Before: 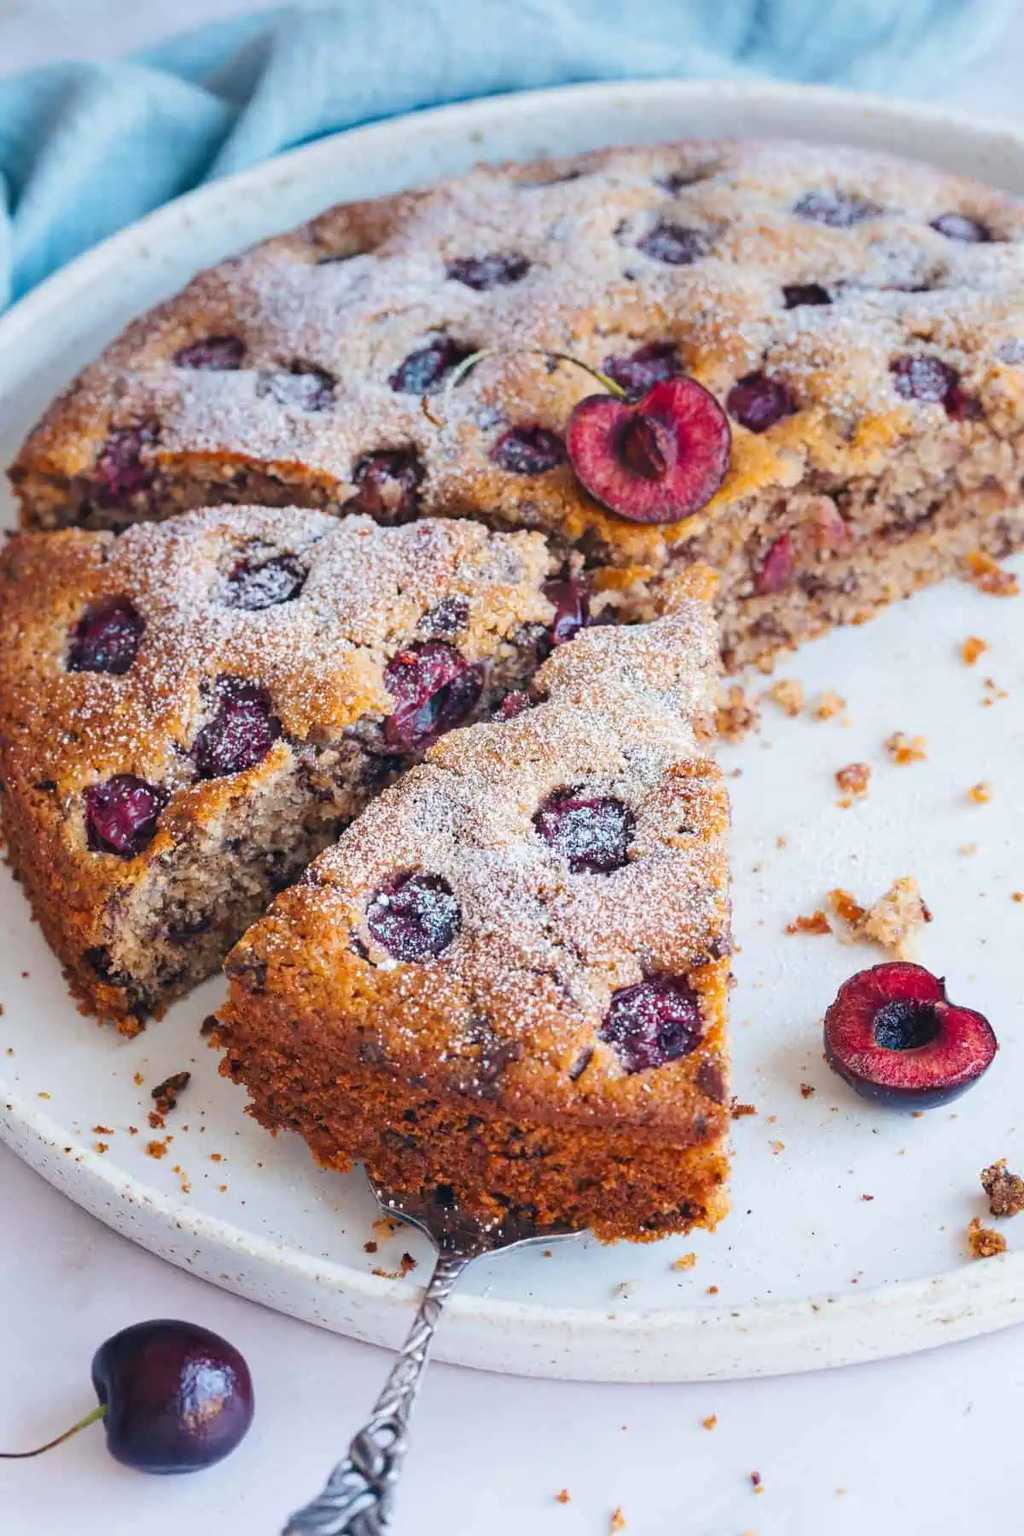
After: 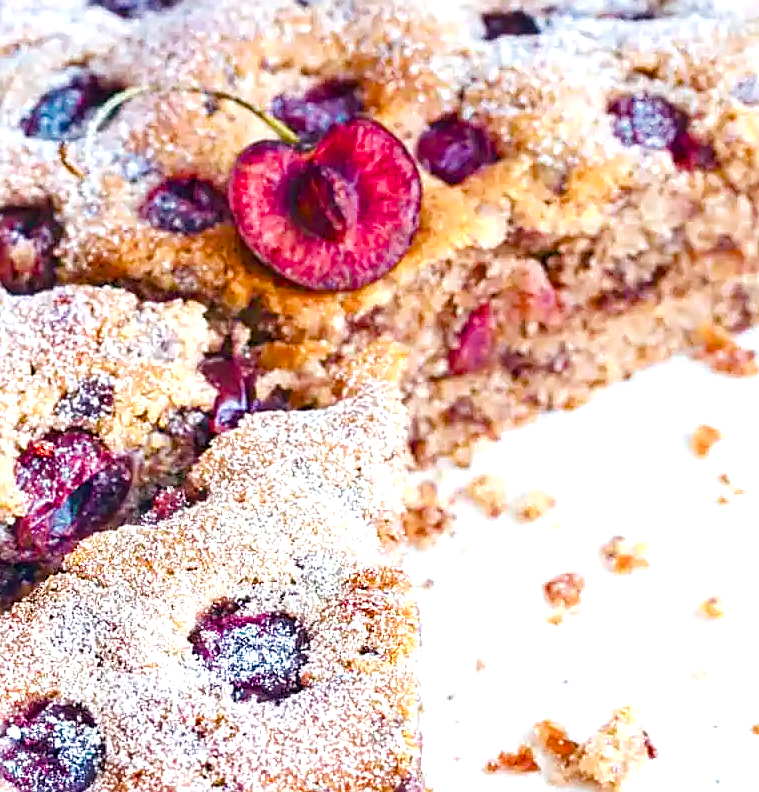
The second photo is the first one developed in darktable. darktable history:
exposure: exposure 0.606 EV, compensate exposure bias true, compensate highlight preservation false
crop: left 36.269%, top 17.911%, right 0.478%, bottom 38.078%
sharpen: on, module defaults
color balance rgb: power › hue 327.9°, perceptual saturation grading › global saturation 24.845%, perceptual saturation grading › highlights -51.03%, perceptual saturation grading › mid-tones 19.584%, perceptual saturation grading › shadows 60.671%, global vibrance 20%
local contrast: highlights 101%, shadows 100%, detail 131%, midtone range 0.2
velvia: on, module defaults
color zones: curves: ch1 [(0.309, 0.524) (0.41, 0.329) (0.508, 0.509)]; ch2 [(0.25, 0.457) (0.75, 0.5)], mix -93.24%
